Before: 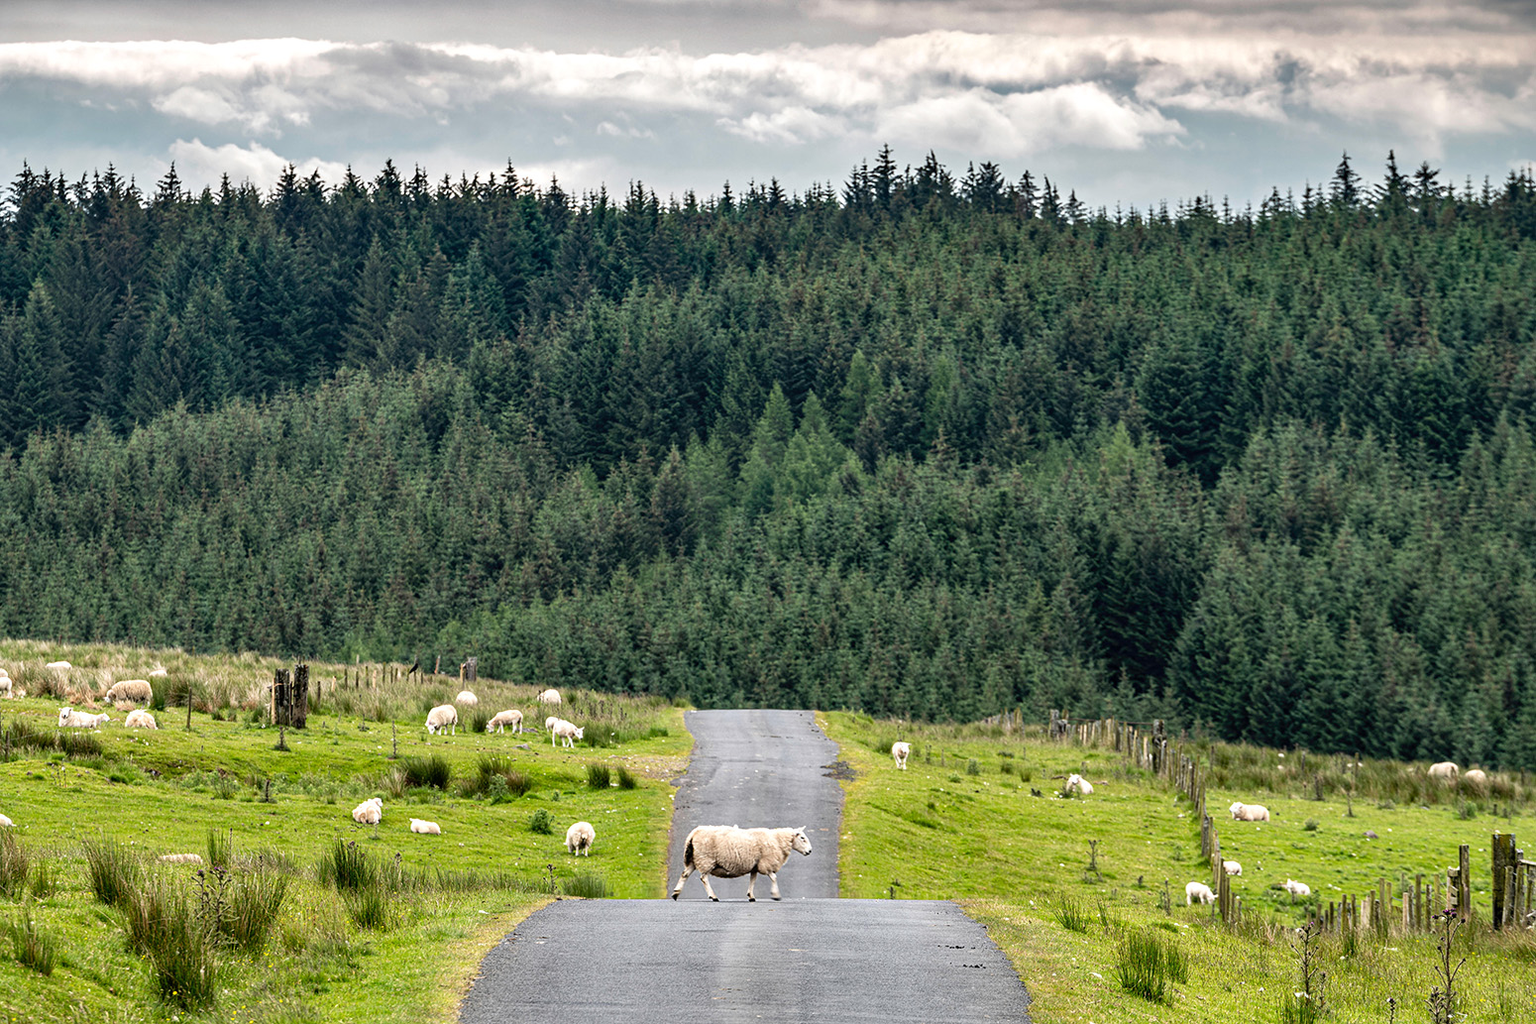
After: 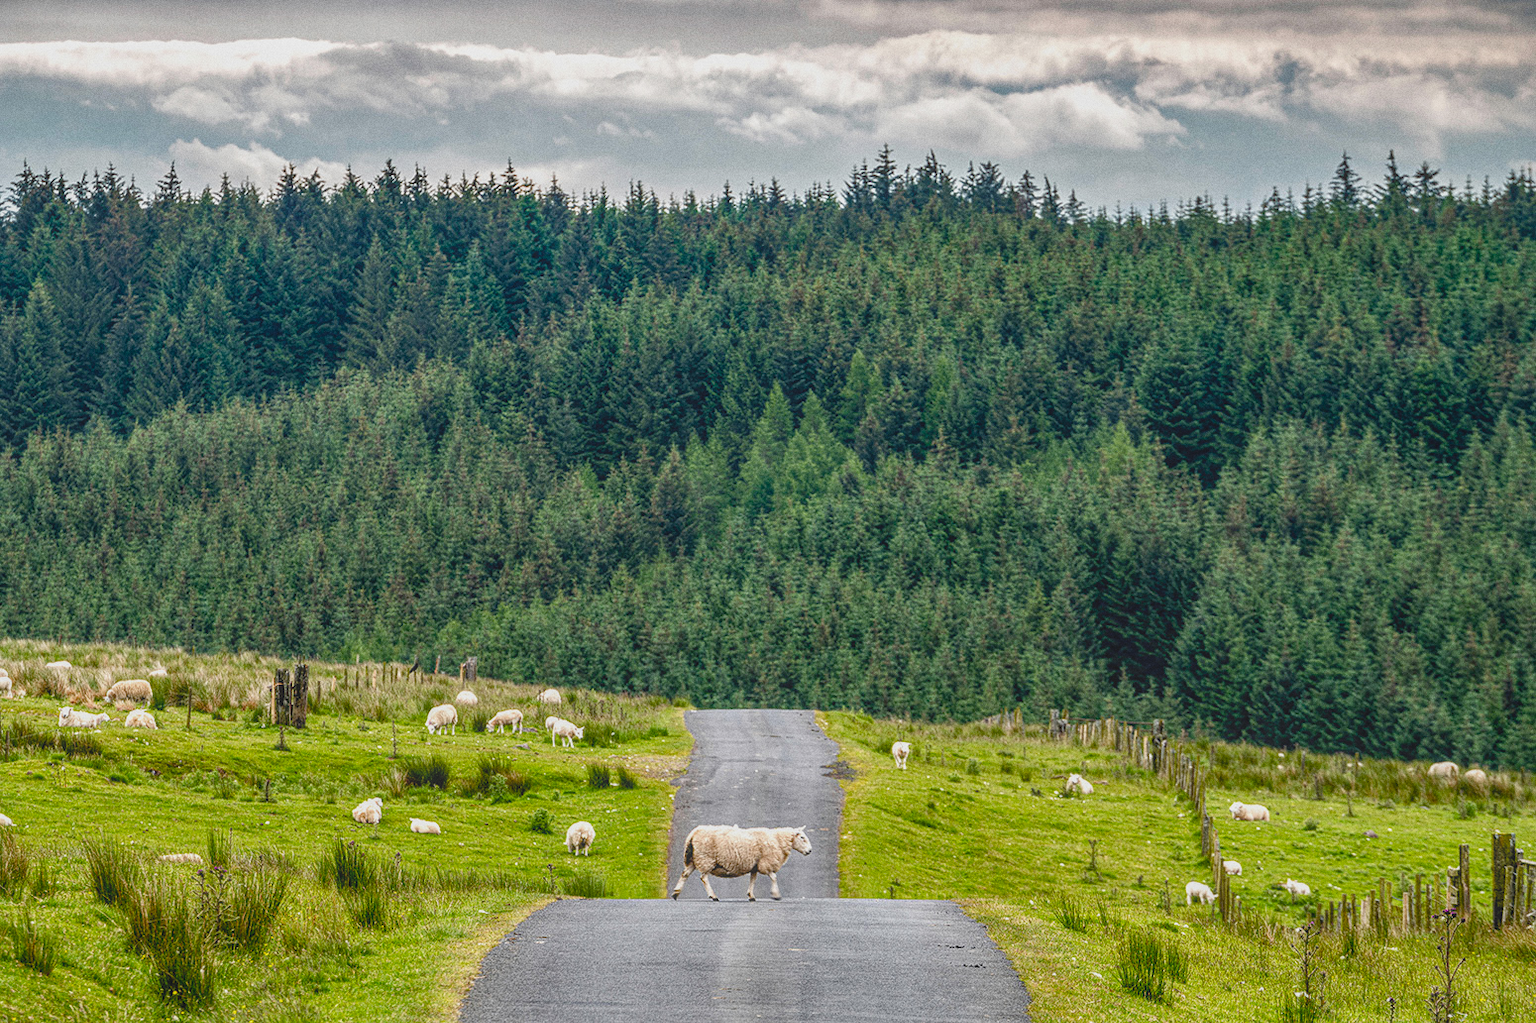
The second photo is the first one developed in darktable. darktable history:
exposure: exposure -0.21 EV, compensate highlight preservation false
grain: coarseness 0.09 ISO
color balance rgb: perceptual saturation grading › global saturation 20%, perceptual saturation grading › highlights -25%, perceptual saturation grading › shadows 50%
local contrast: highlights 73%, shadows 15%, midtone range 0.197
